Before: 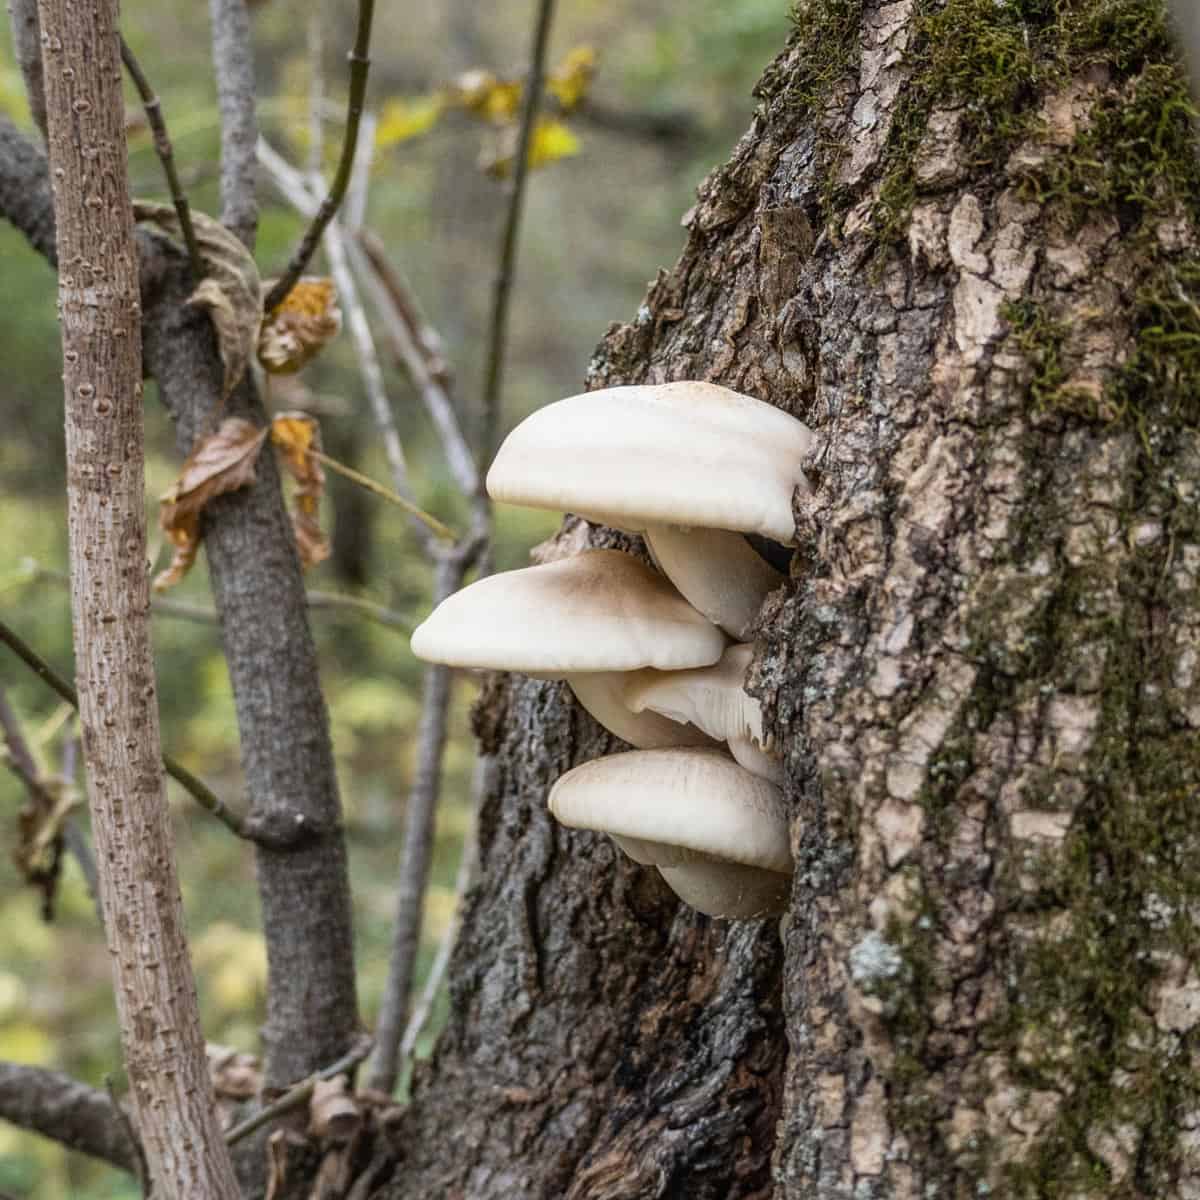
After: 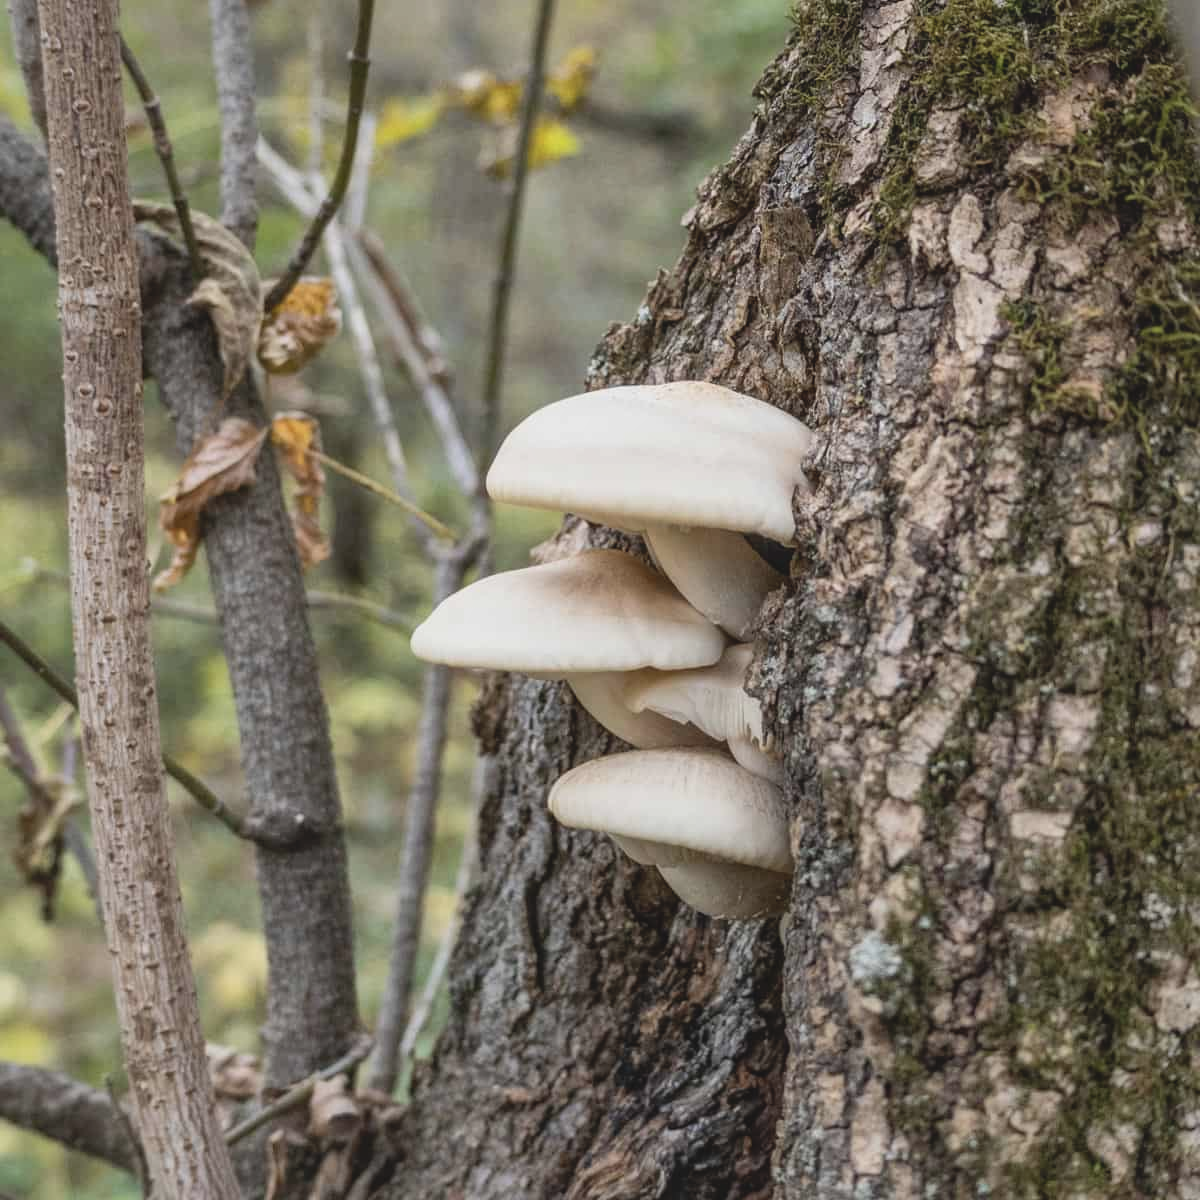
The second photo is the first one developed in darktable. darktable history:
local contrast: mode bilateral grid, contrast 21, coarseness 51, detail 119%, midtone range 0.2
contrast brightness saturation: contrast -0.145, brightness 0.047, saturation -0.126
exposure: exposure -0.011 EV, compensate highlight preservation false
